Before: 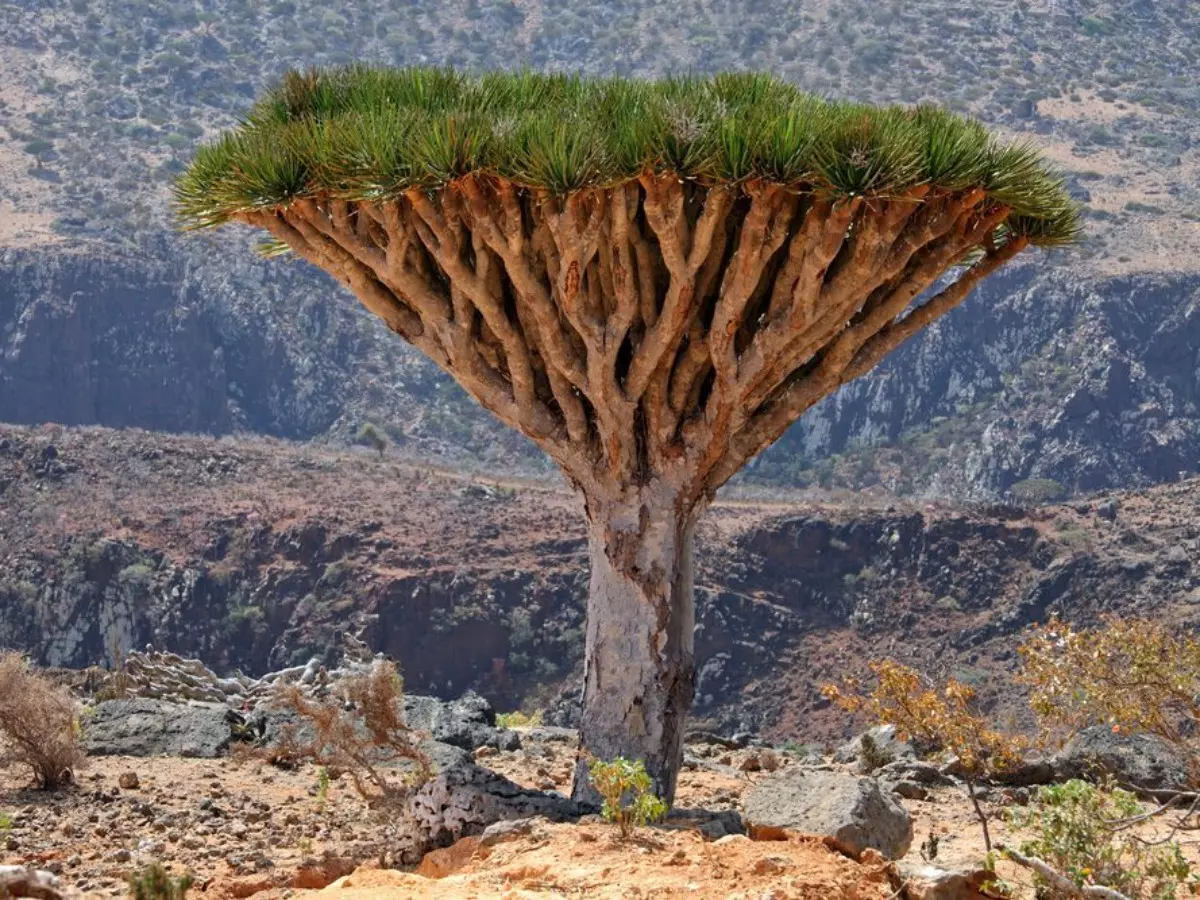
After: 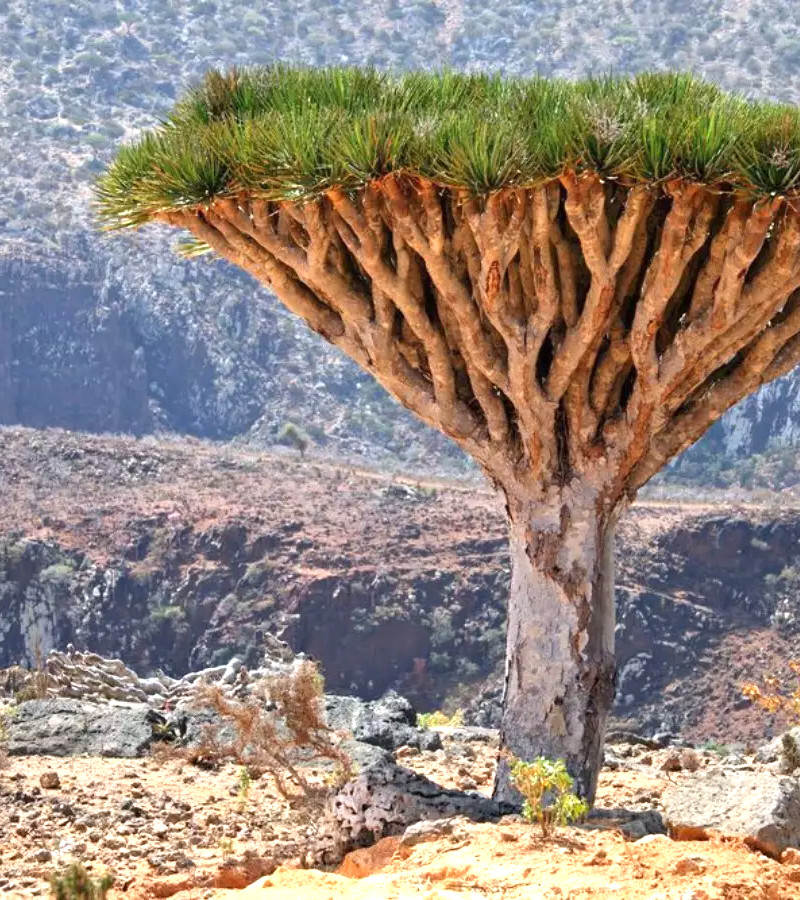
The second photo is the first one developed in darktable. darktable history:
crop and rotate: left 6.617%, right 26.717%
exposure: black level correction 0, exposure 0.9 EV, compensate highlight preservation false
